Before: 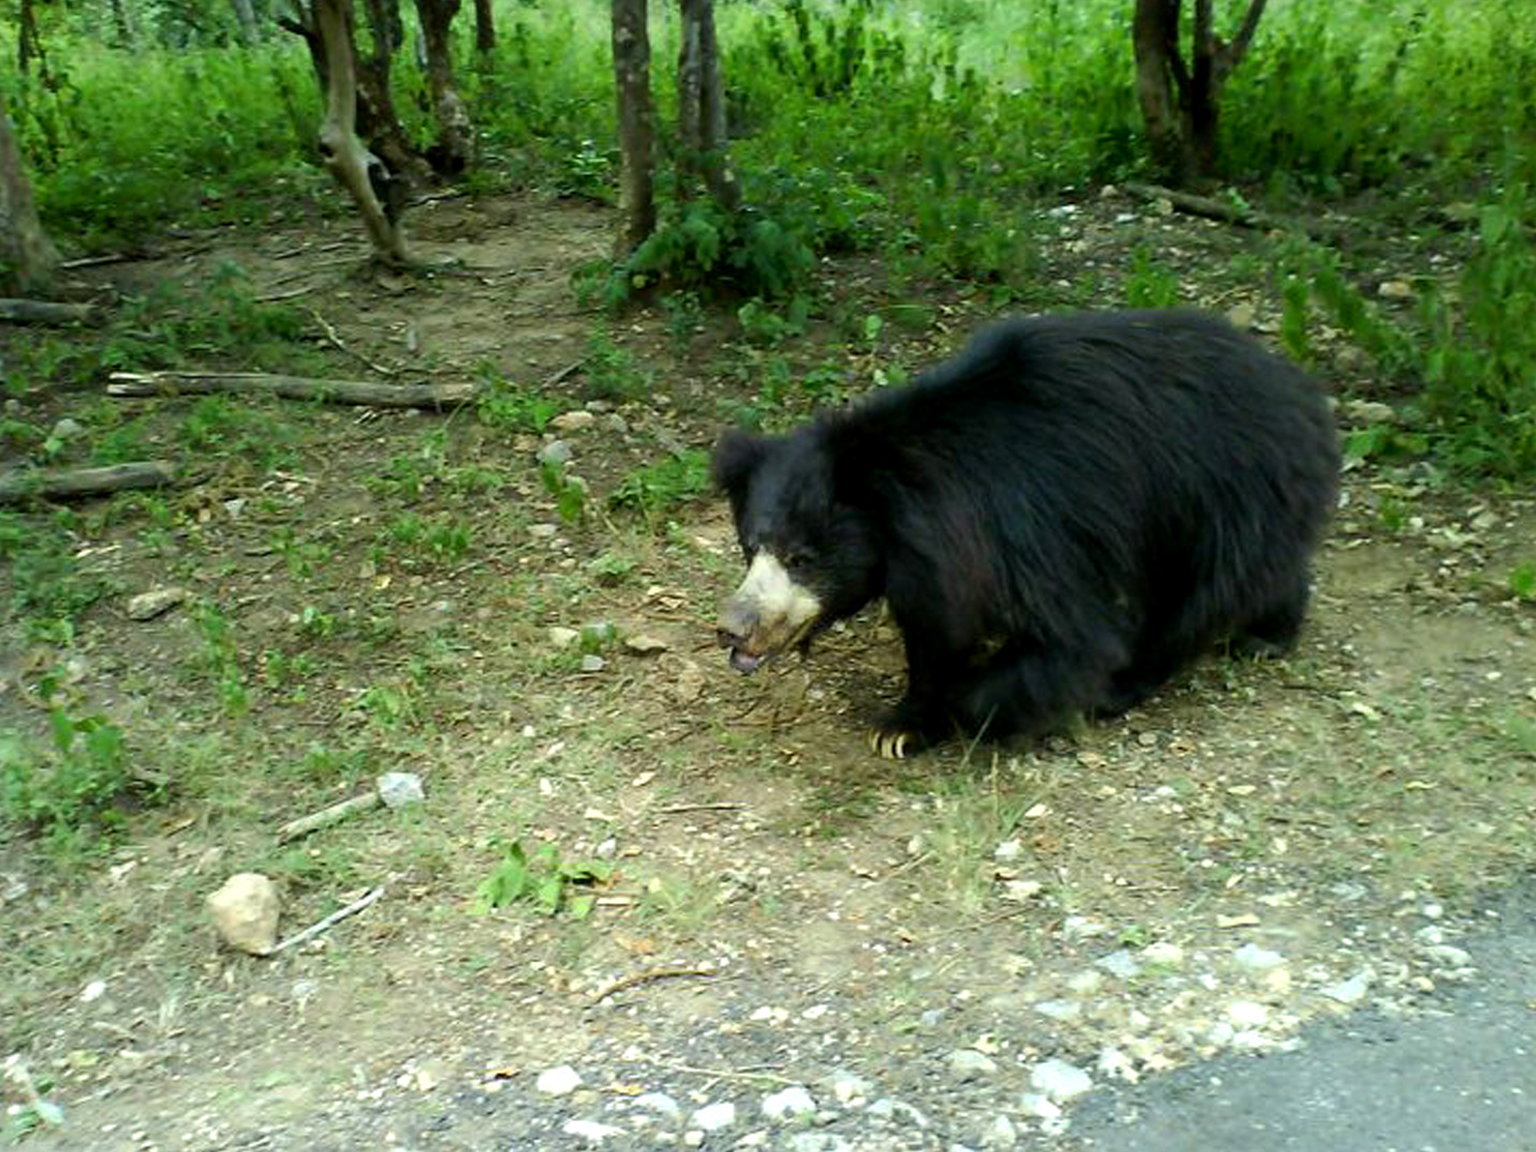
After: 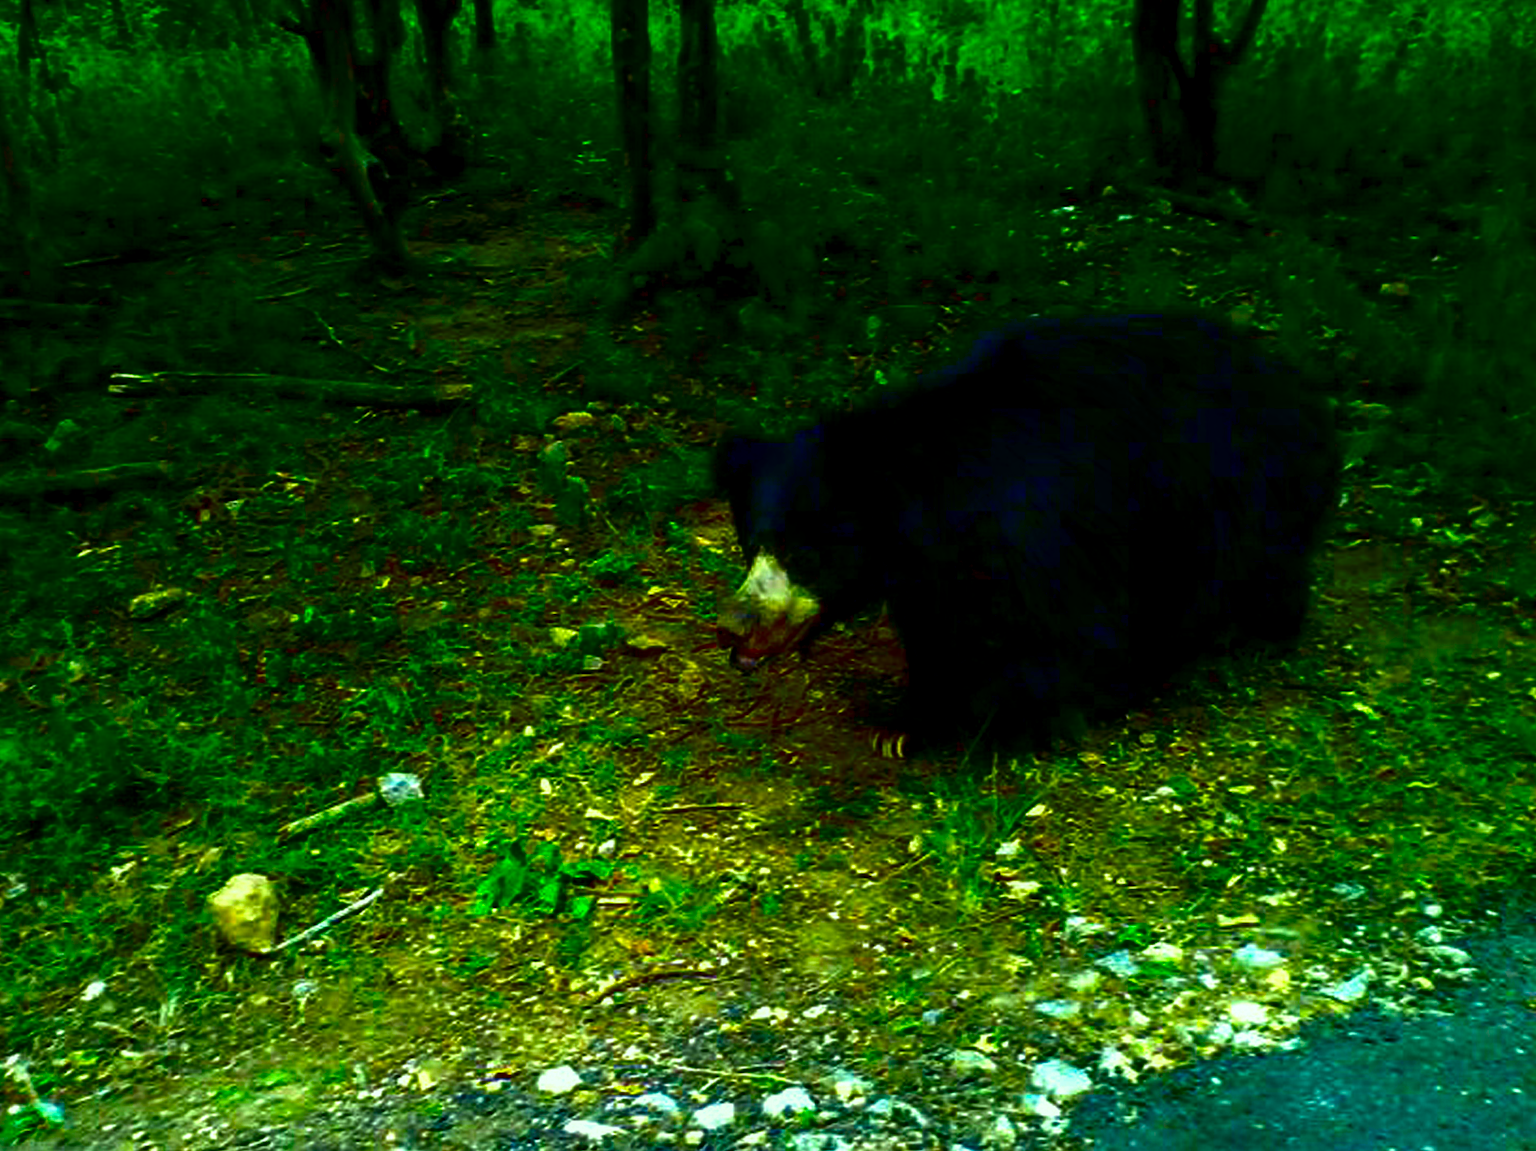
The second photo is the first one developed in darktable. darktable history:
local contrast: on, module defaults
contrast brightness saturation: brightness -1, saturation 1
color contrast: green-magenta contrast 1.55, blue-yellow contrast 1.83
color correction: highlights a* -8, highlights b* 3.1
